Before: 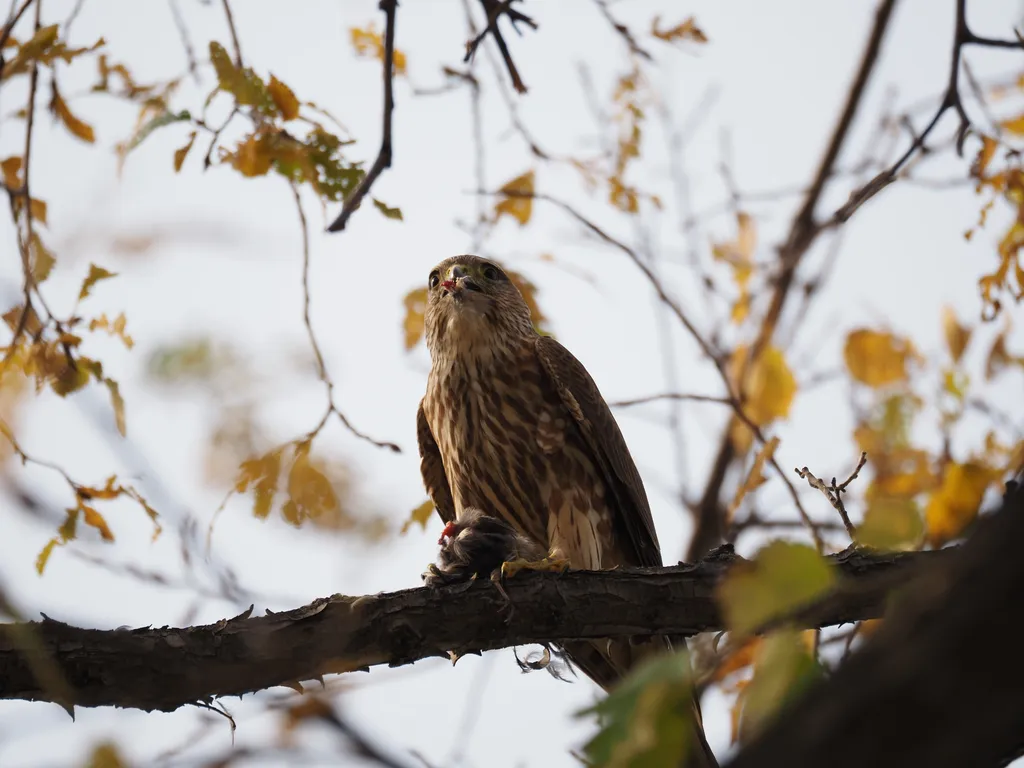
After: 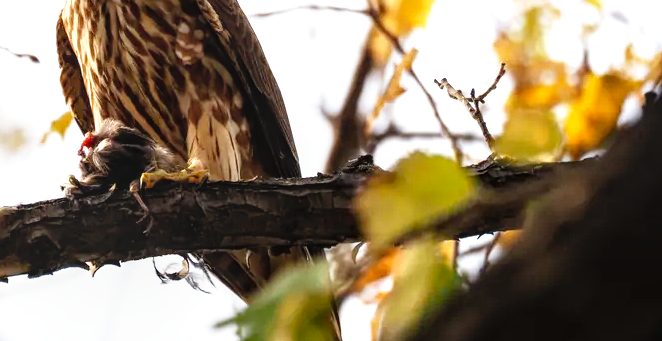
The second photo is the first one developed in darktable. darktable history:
levels: black 0.021%, levels [0, 0.476, 0.951]
local contrast: detail 130%
crop and rotate: left 35.349%, top 50.734%, bottom 4.78%
base curve: curves: ch0 [(0, 0) (0.012, 0.01) (0.073, 0.168) (0.31, 0.711) (0.645, 0.957) (1, 1)], preserve colors none
